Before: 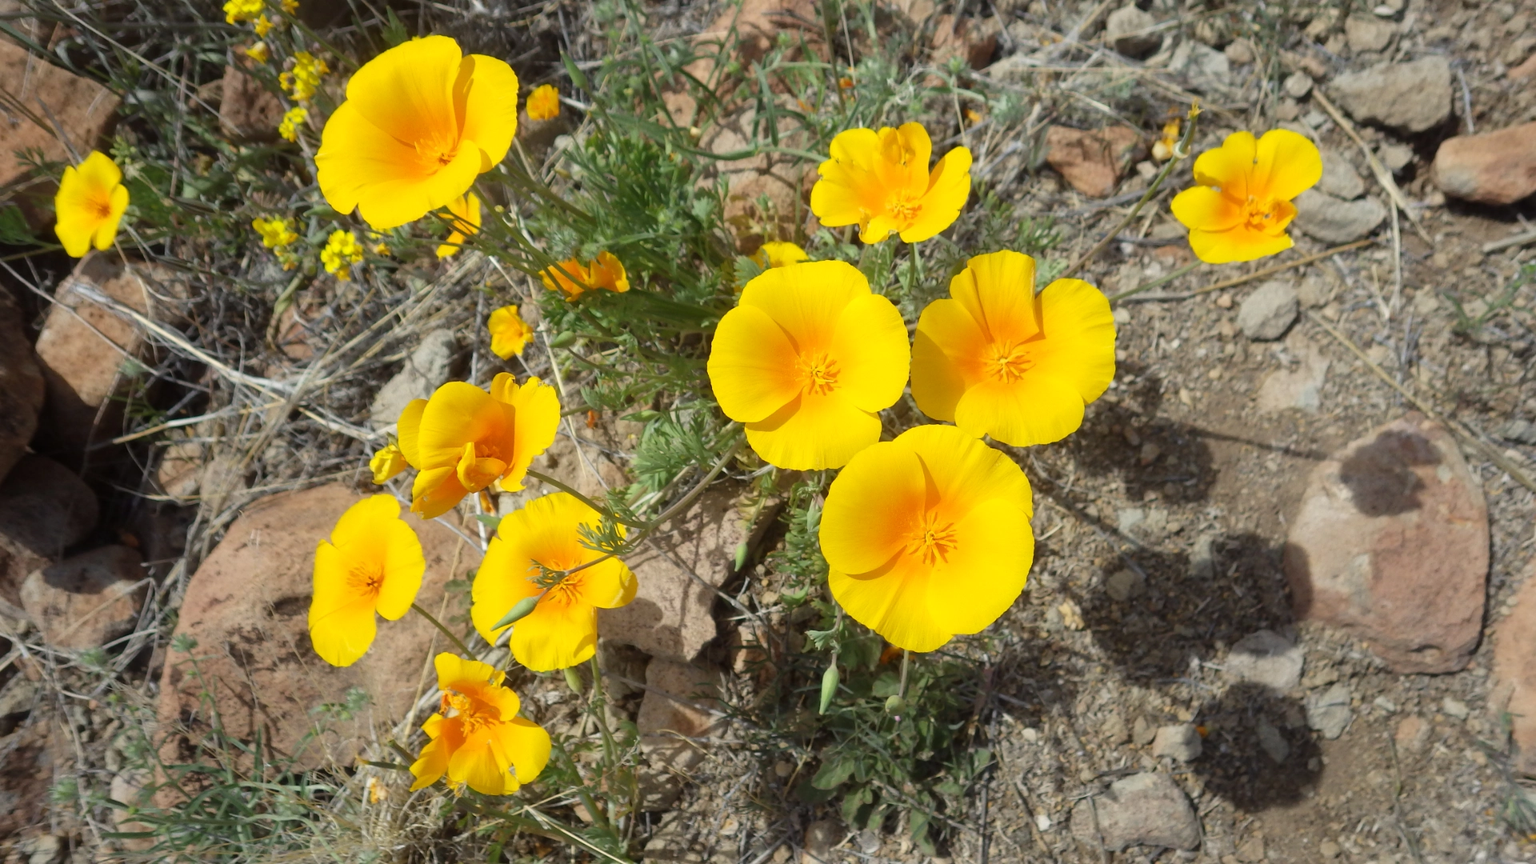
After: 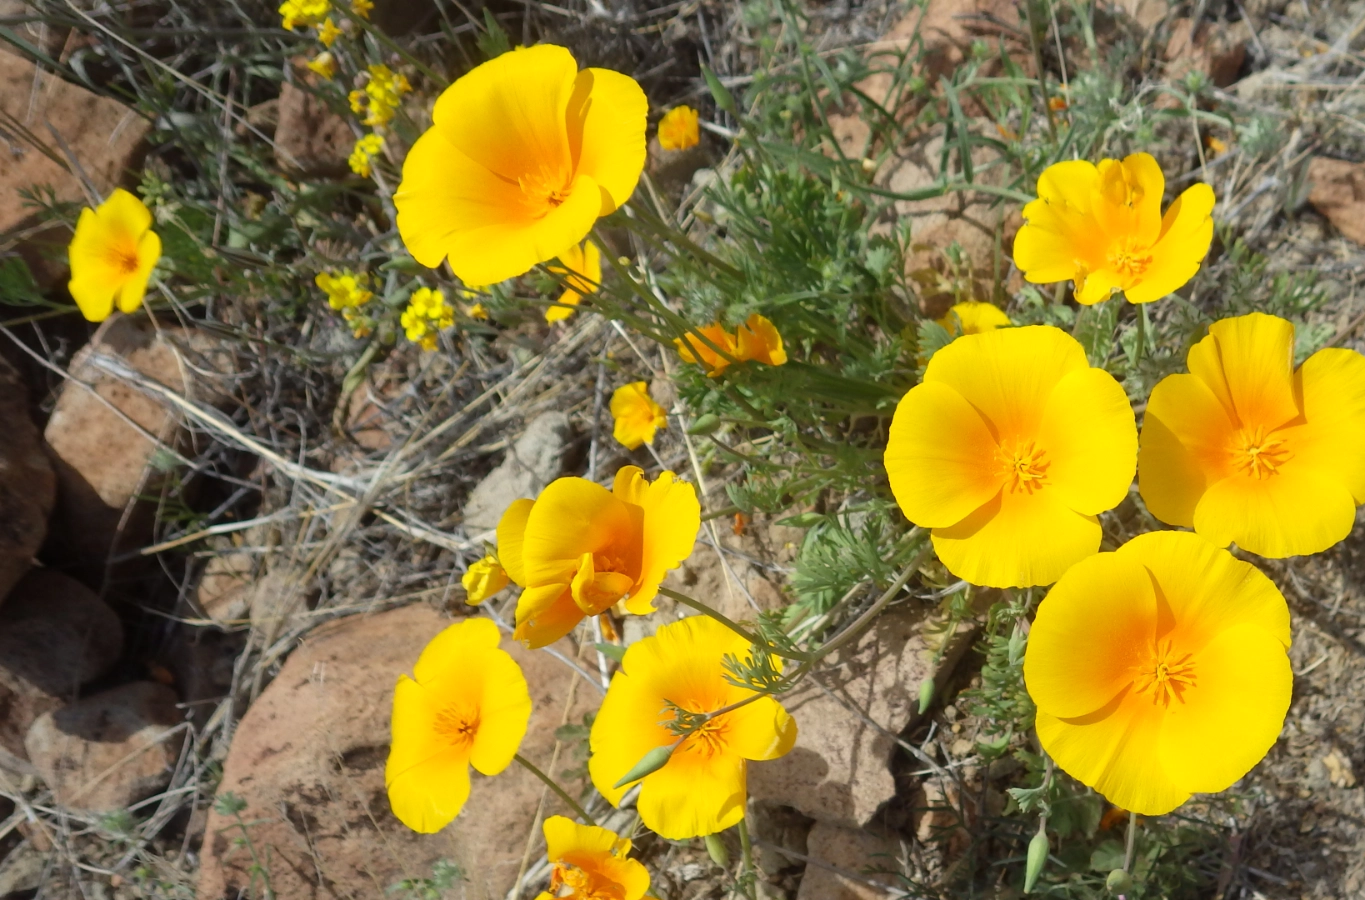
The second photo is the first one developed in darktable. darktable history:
crop: right 28.885%, bottom 16.626%
tone equalizer: on, module defaults
